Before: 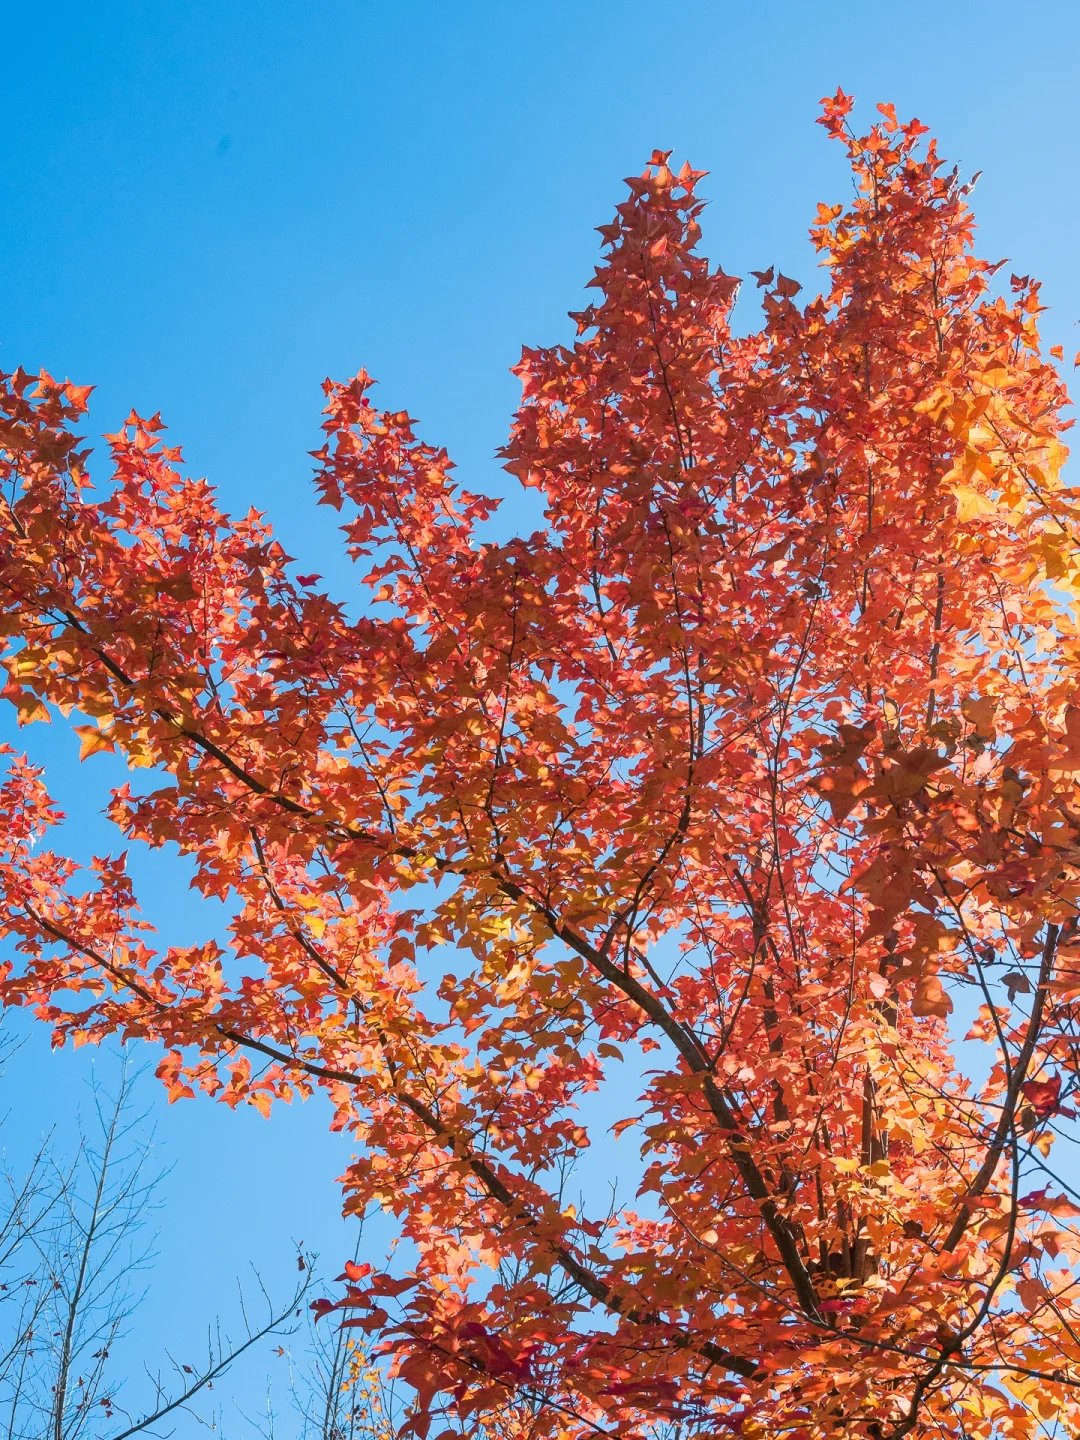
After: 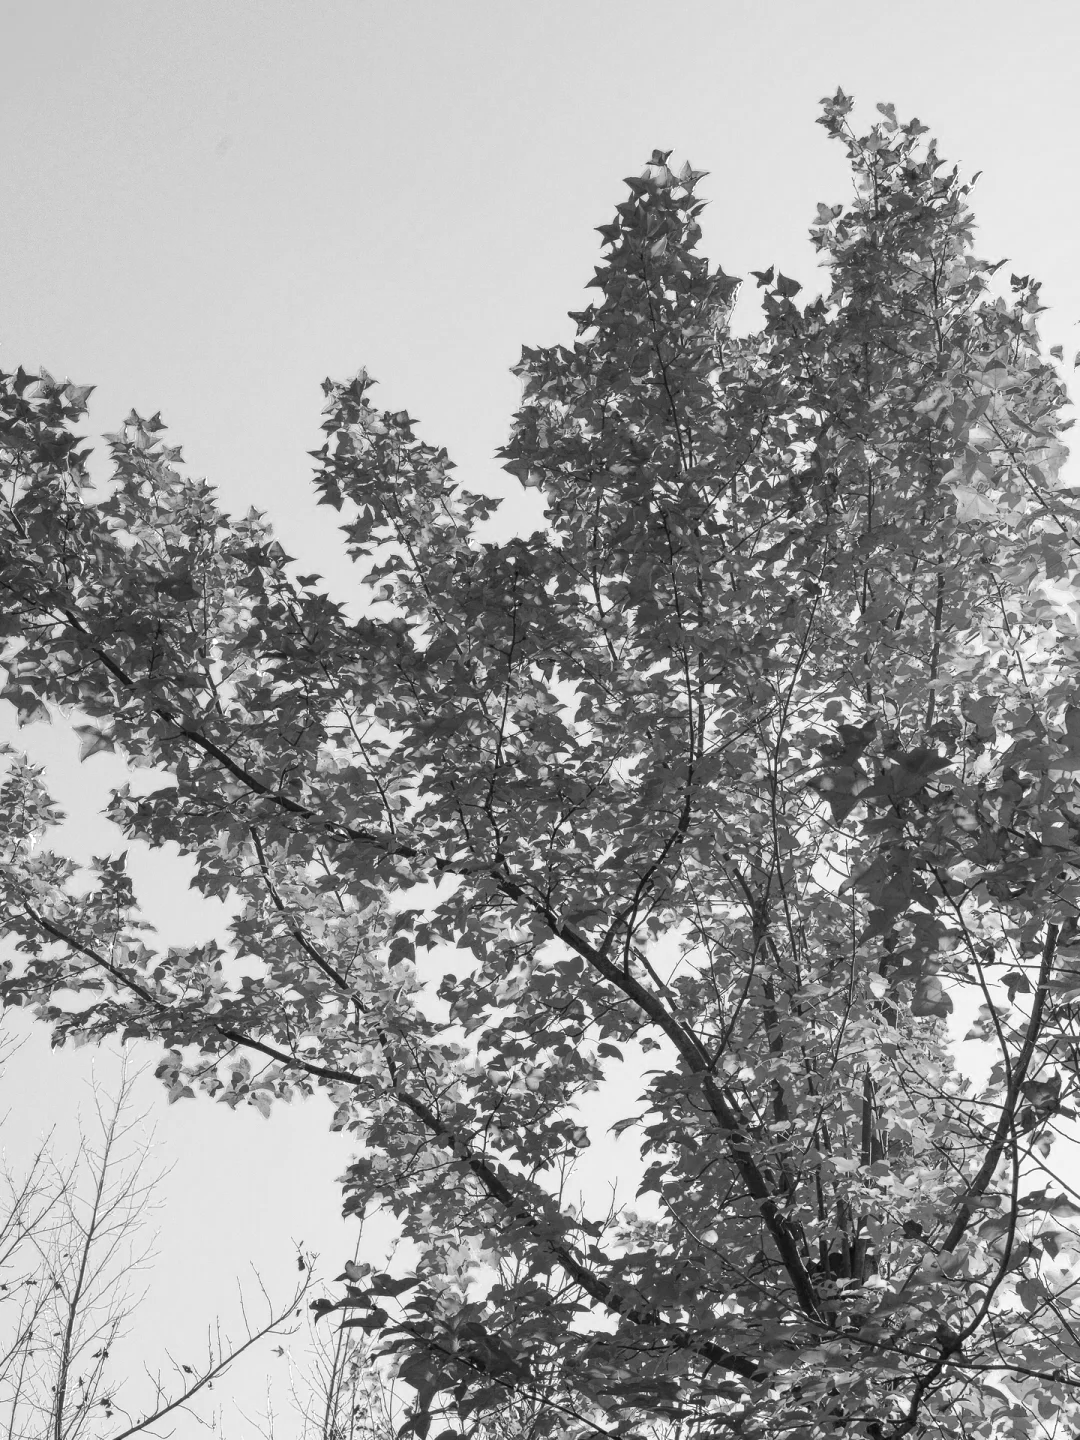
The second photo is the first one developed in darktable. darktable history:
color calibration: output gray [0.18, 0.41, 0.41, 0], illuminant custom, x 0.432, y 0.394, temperature 3065.58 K
